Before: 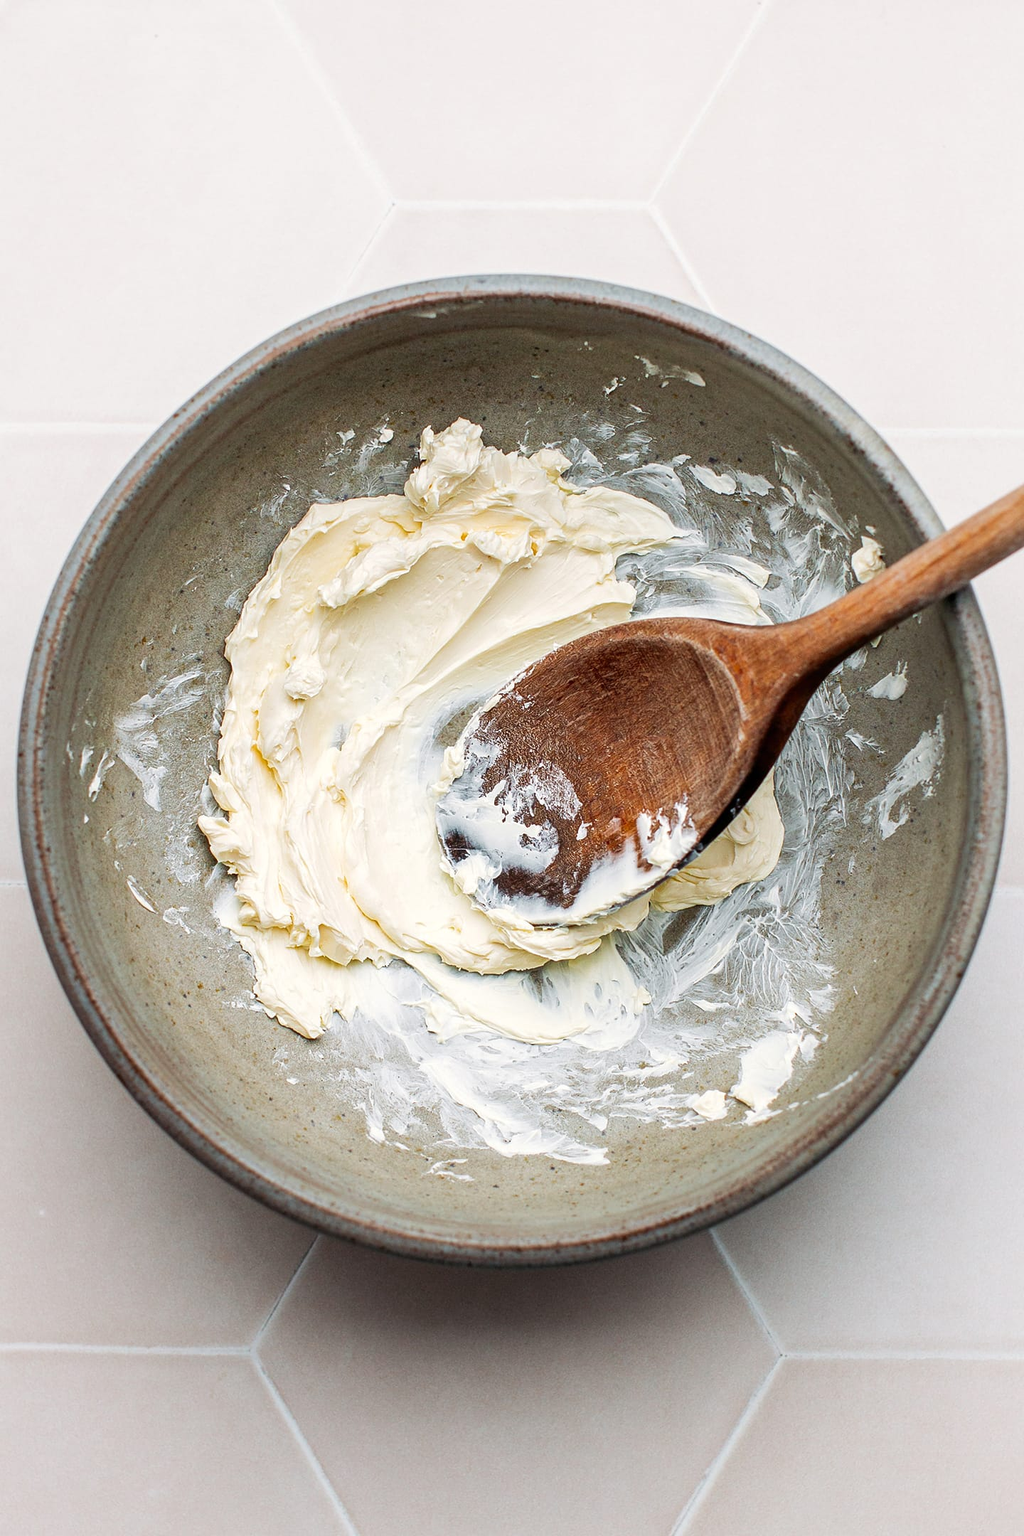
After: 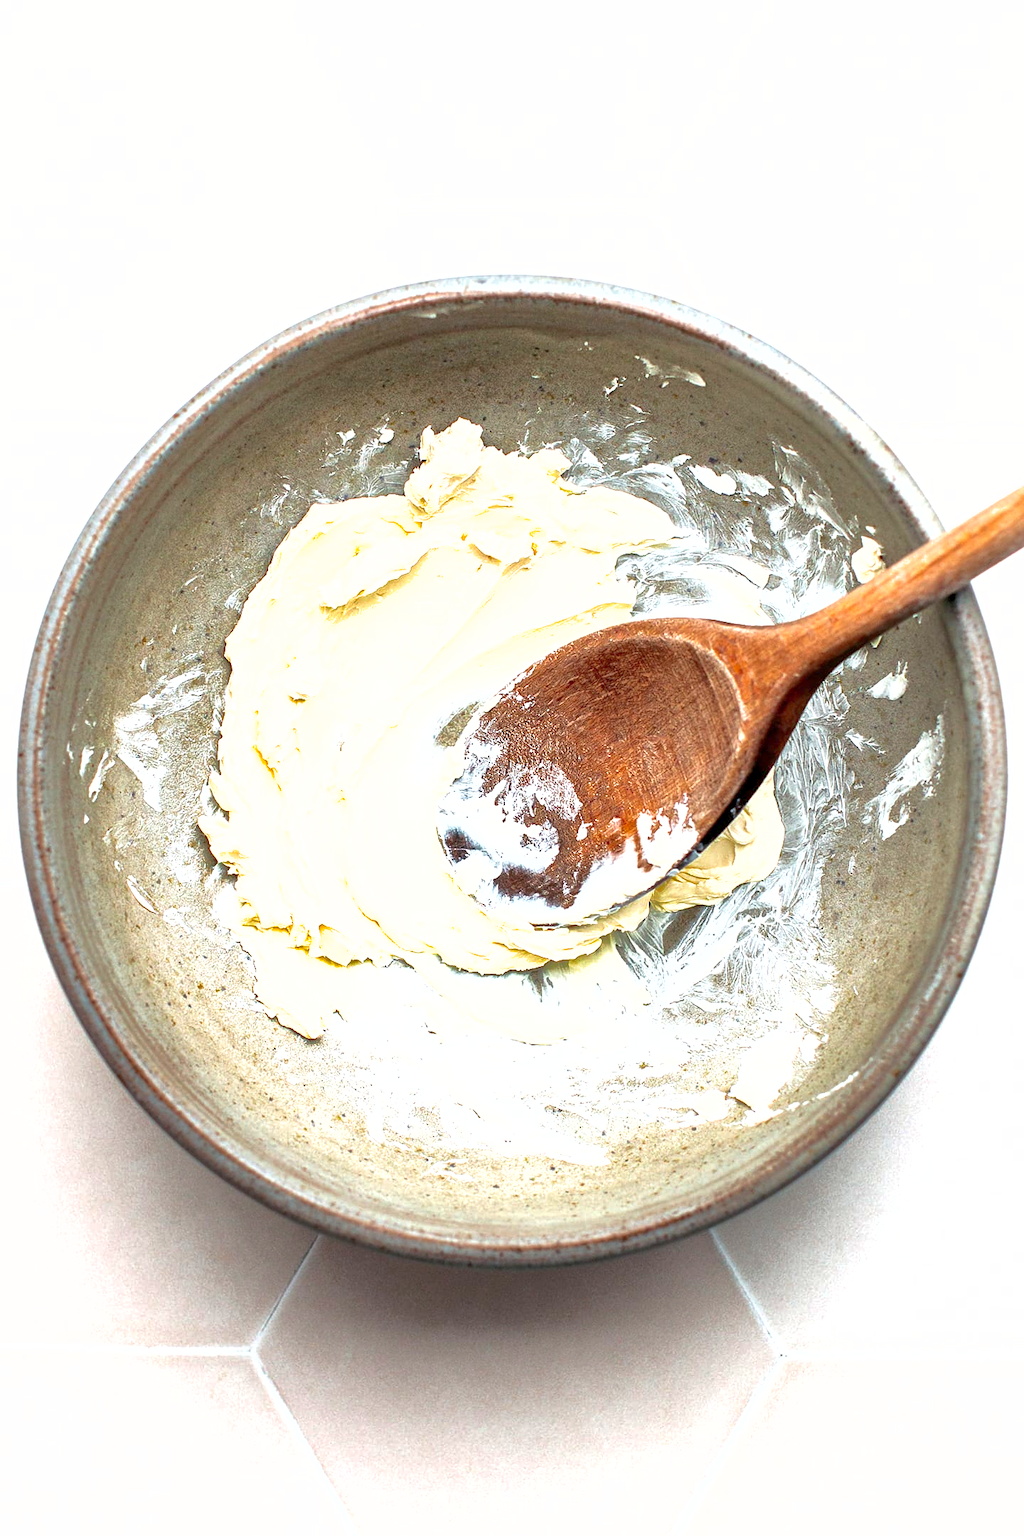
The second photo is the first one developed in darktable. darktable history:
exposure: black level correction 0.001, exposure 1.05 EV, compensate exposure bias true, compensate highlight preservation false
shadows and highlights: on, module defaults
